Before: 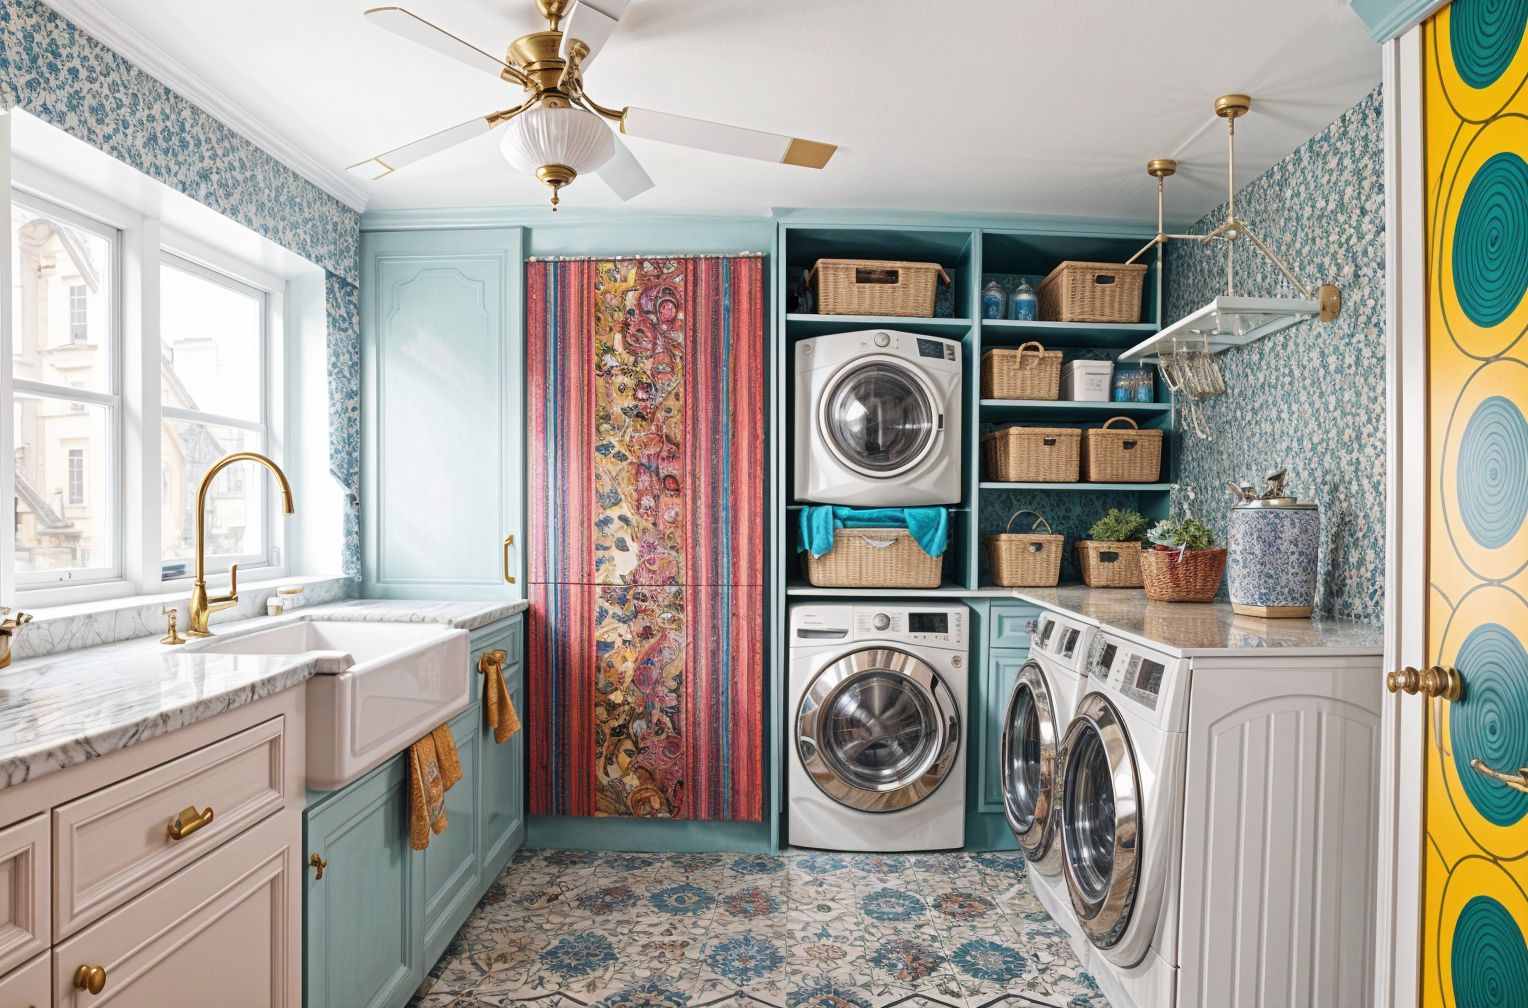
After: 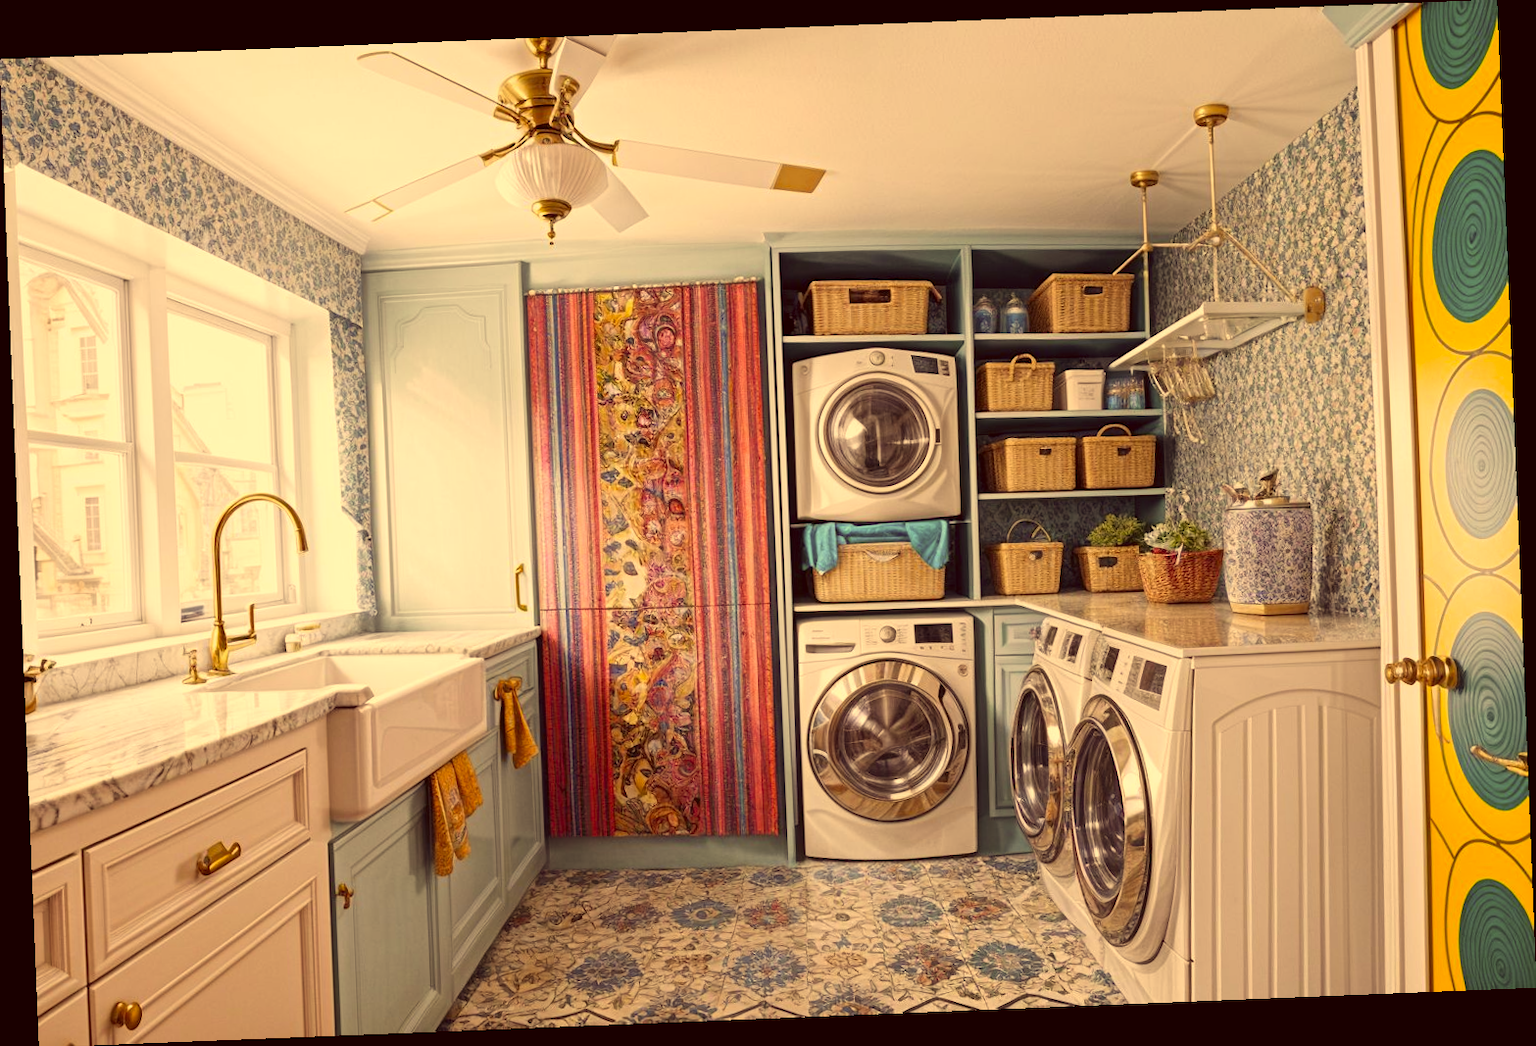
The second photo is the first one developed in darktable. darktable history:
rotate and perspective: rotation -2.29°, automatic cropping off
color correction: highlights a* 10.12, highlights b* 39.04, shadows a* 14.62, shadows b* 3.37
